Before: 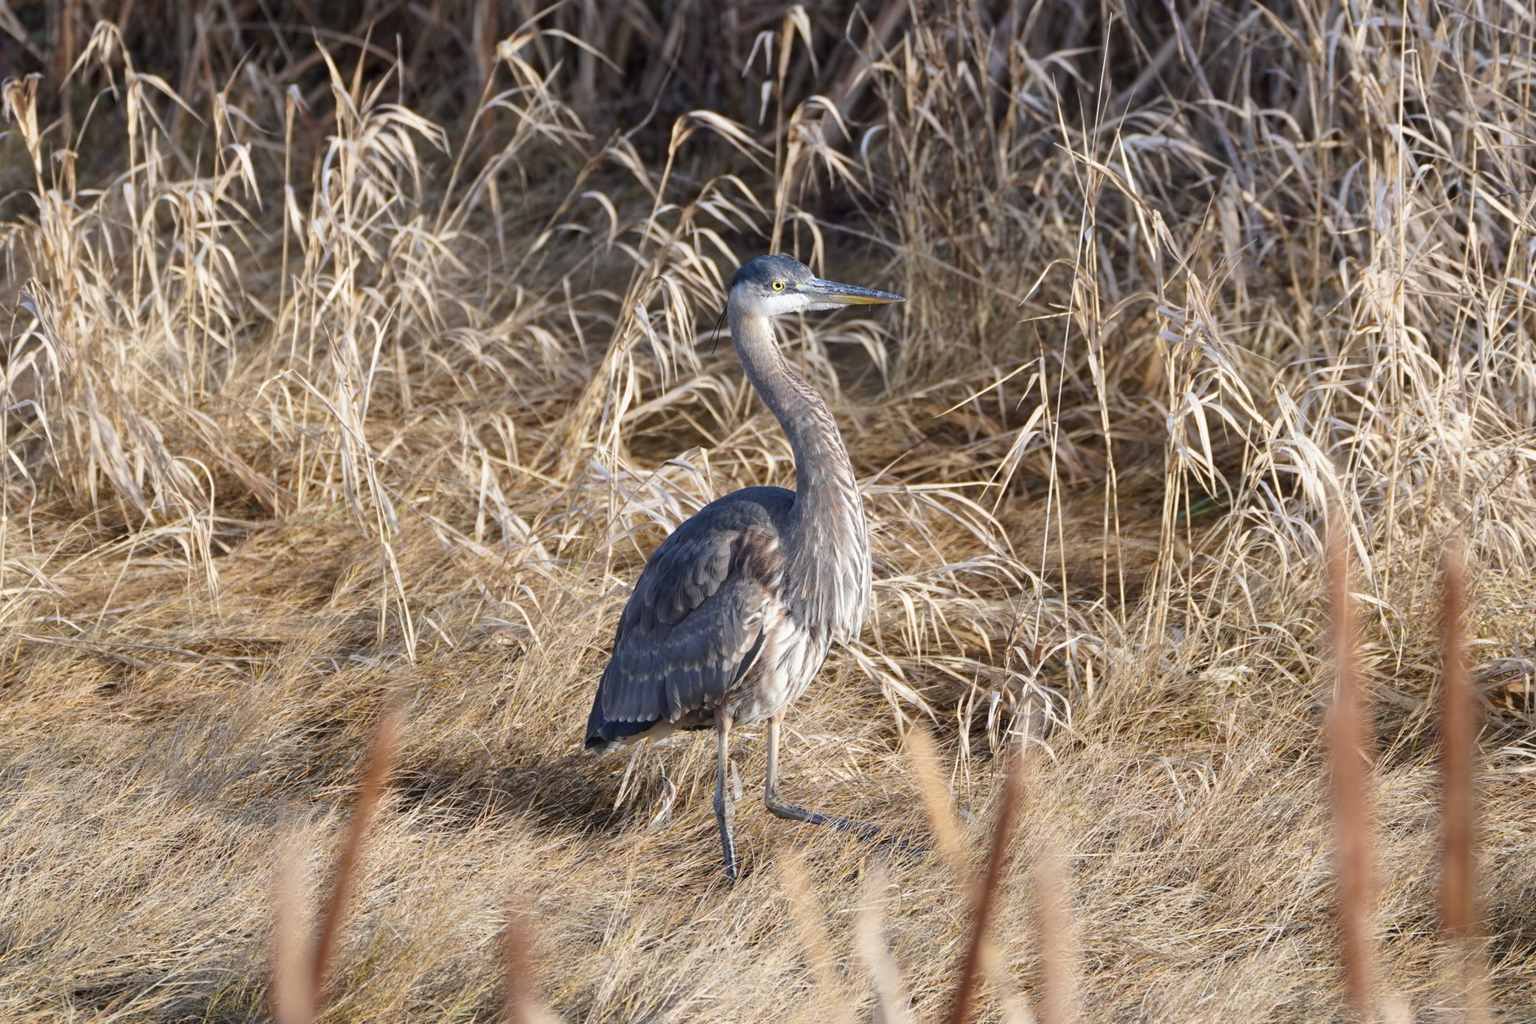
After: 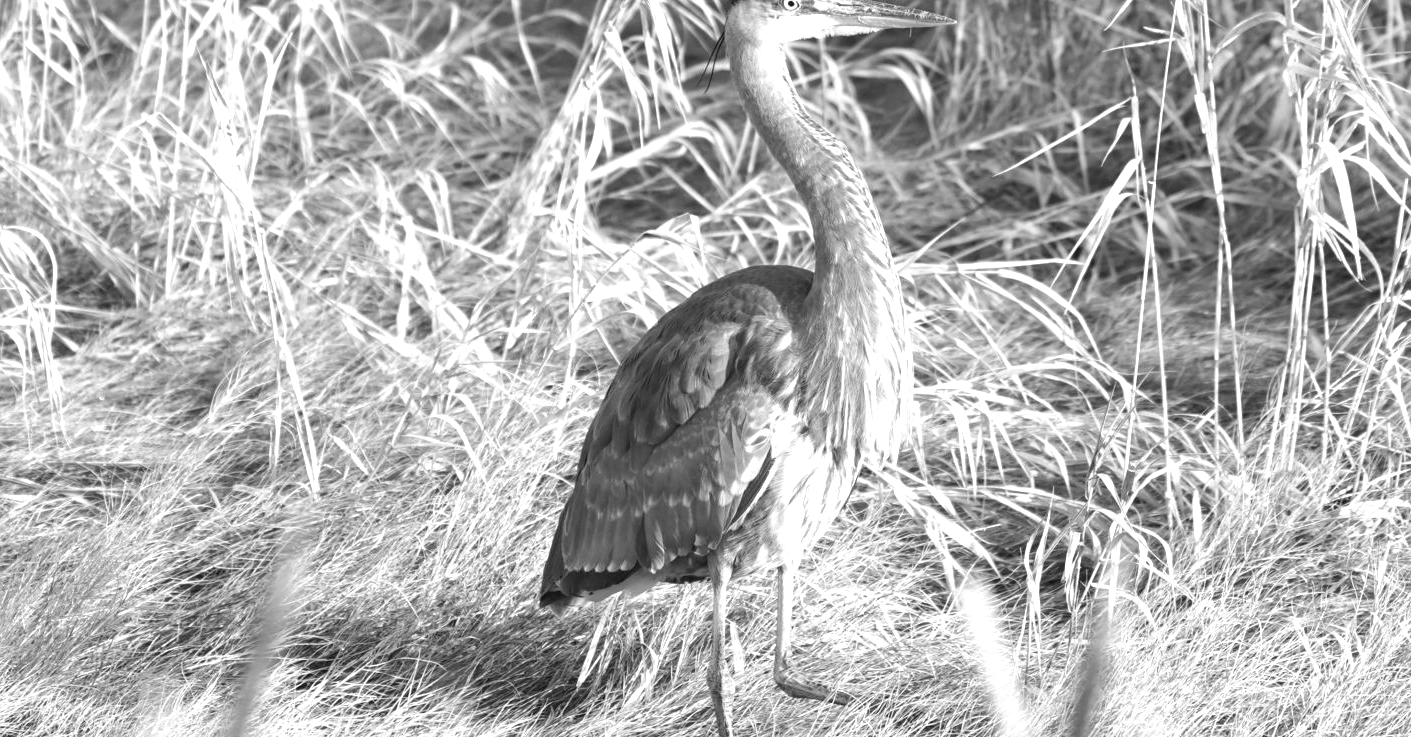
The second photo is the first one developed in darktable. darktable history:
exposure: exposure 0.943 EV, compensate highlight preservation false
crop: left 11.123%, top 27.61%, right 18.3%, bottom 17.034%
monochrome: on, module defaults
